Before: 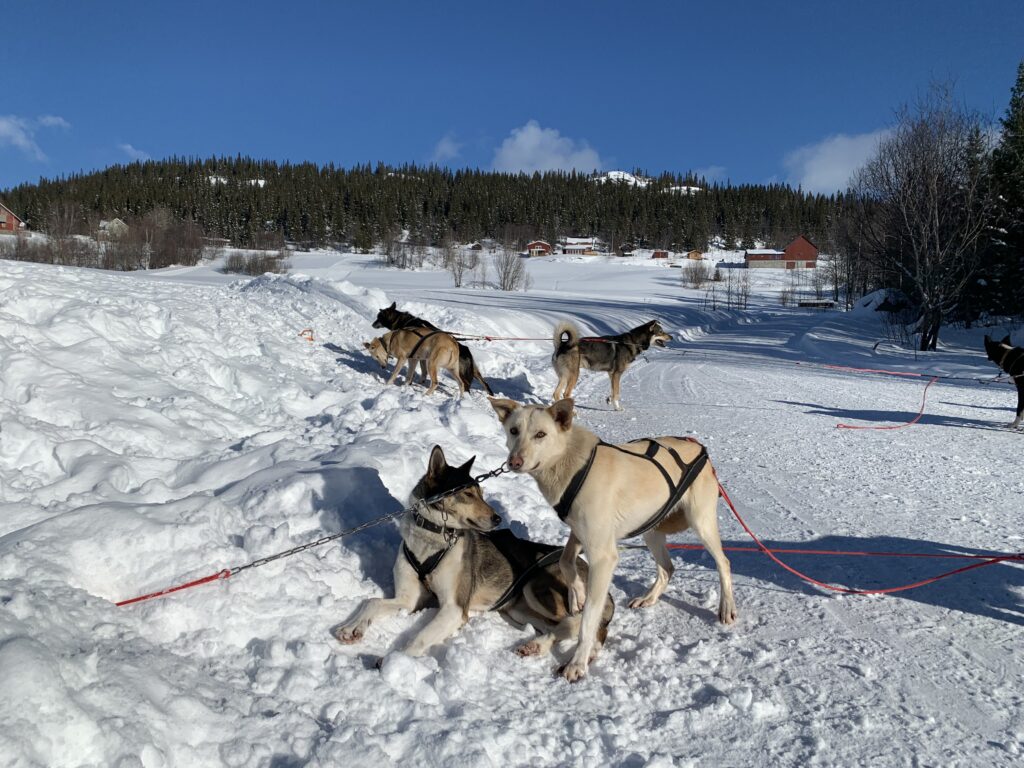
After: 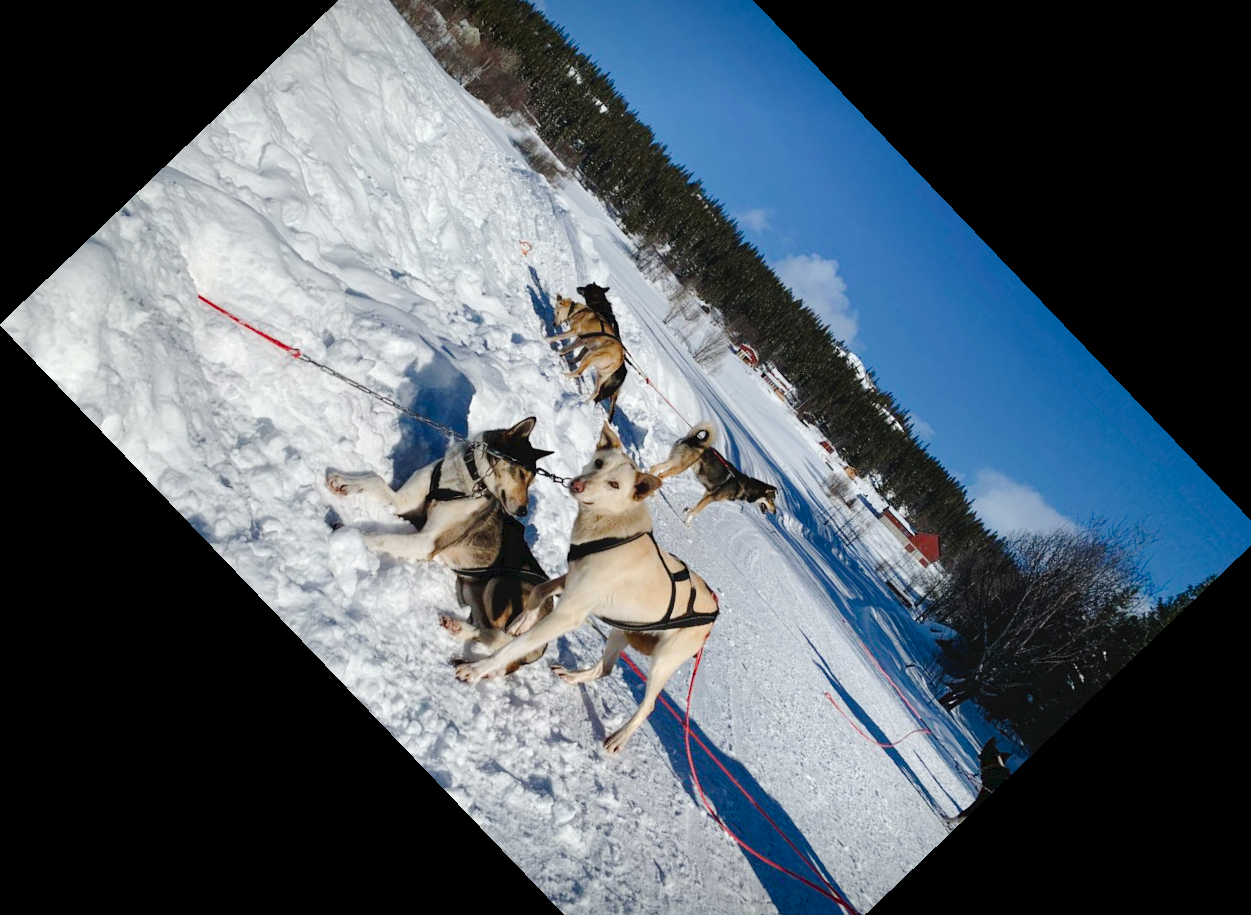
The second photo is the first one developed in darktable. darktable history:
crop and rotate: angle -46.26°, top 16.234%, right 0.912%, bottom 11.704%
vignetting: fall-off start 98.29%, fall-off radius 100%, brightness -1, saturation 0.5, width/height ratio 1.428
tone curve: curves: ch0 [(0, 0) (0.003, 0.047) (0.011, 0.05) (0.025, 0.053) (0.044, 0.057) (0.069, 0.062) (0.1, 0.084) (0.136, 0.115) (0.177, 0.159) (0.224, 0.216) (0.277, 0.289) (0.335, 0.382) (0.399, 0.474) (0.468, 0.561) (0.543, 0.636) (0.623, 0.705) (0.709, 0.778) (0.801, 0.847) (0.898, 0.916) (1, 1)], preserve colors none
